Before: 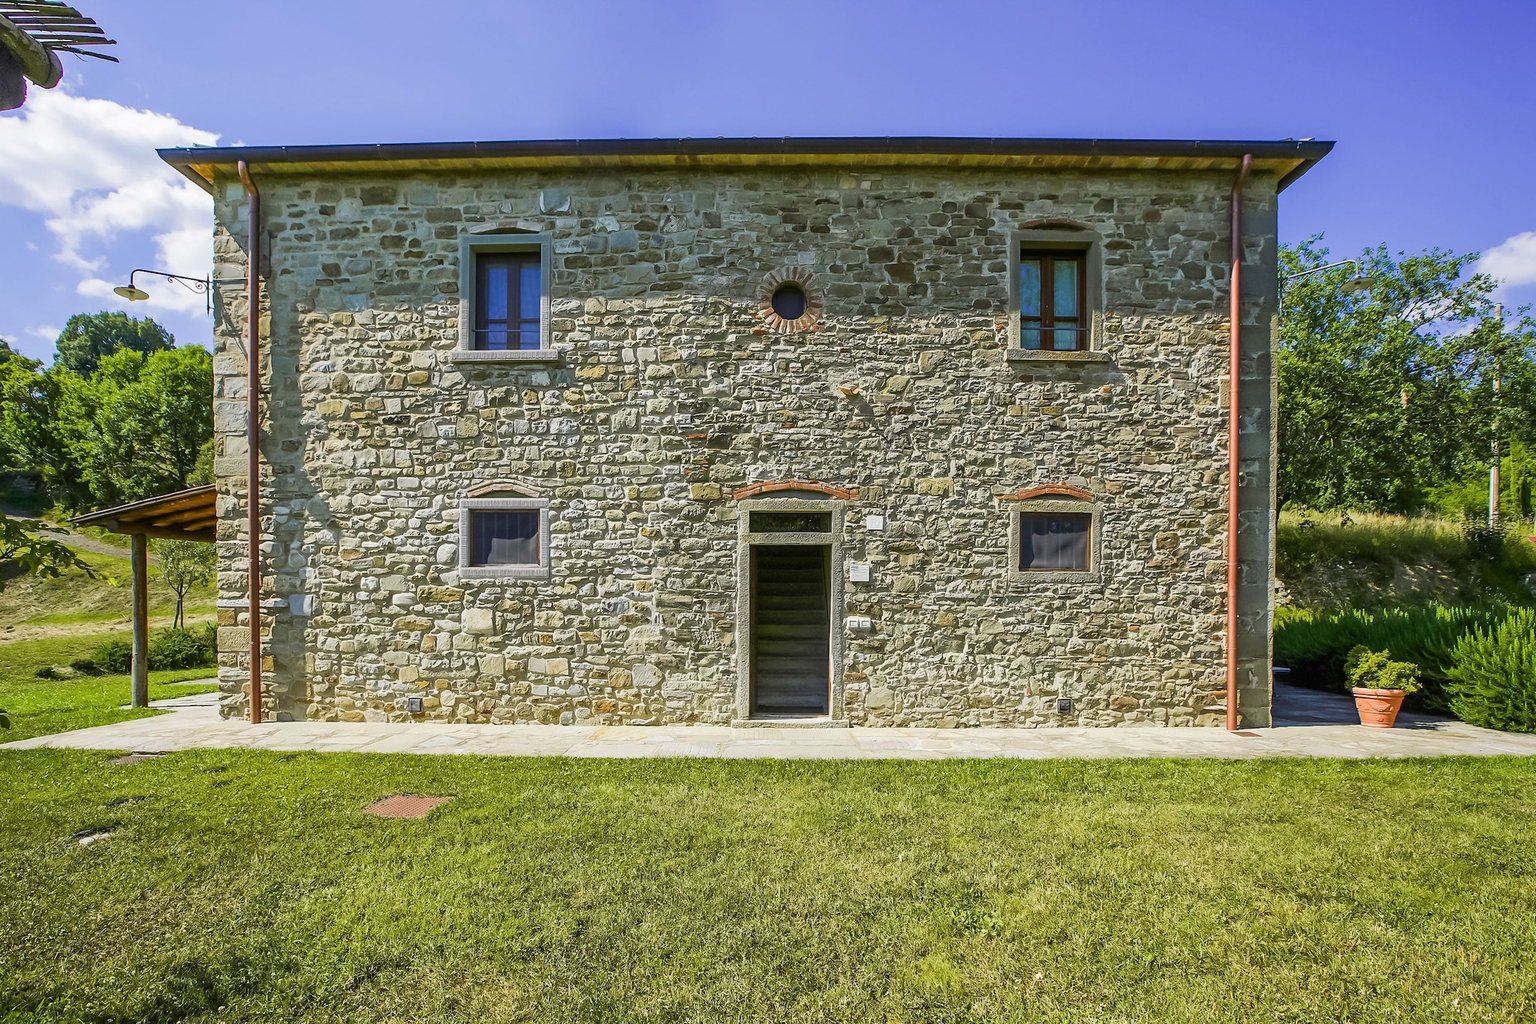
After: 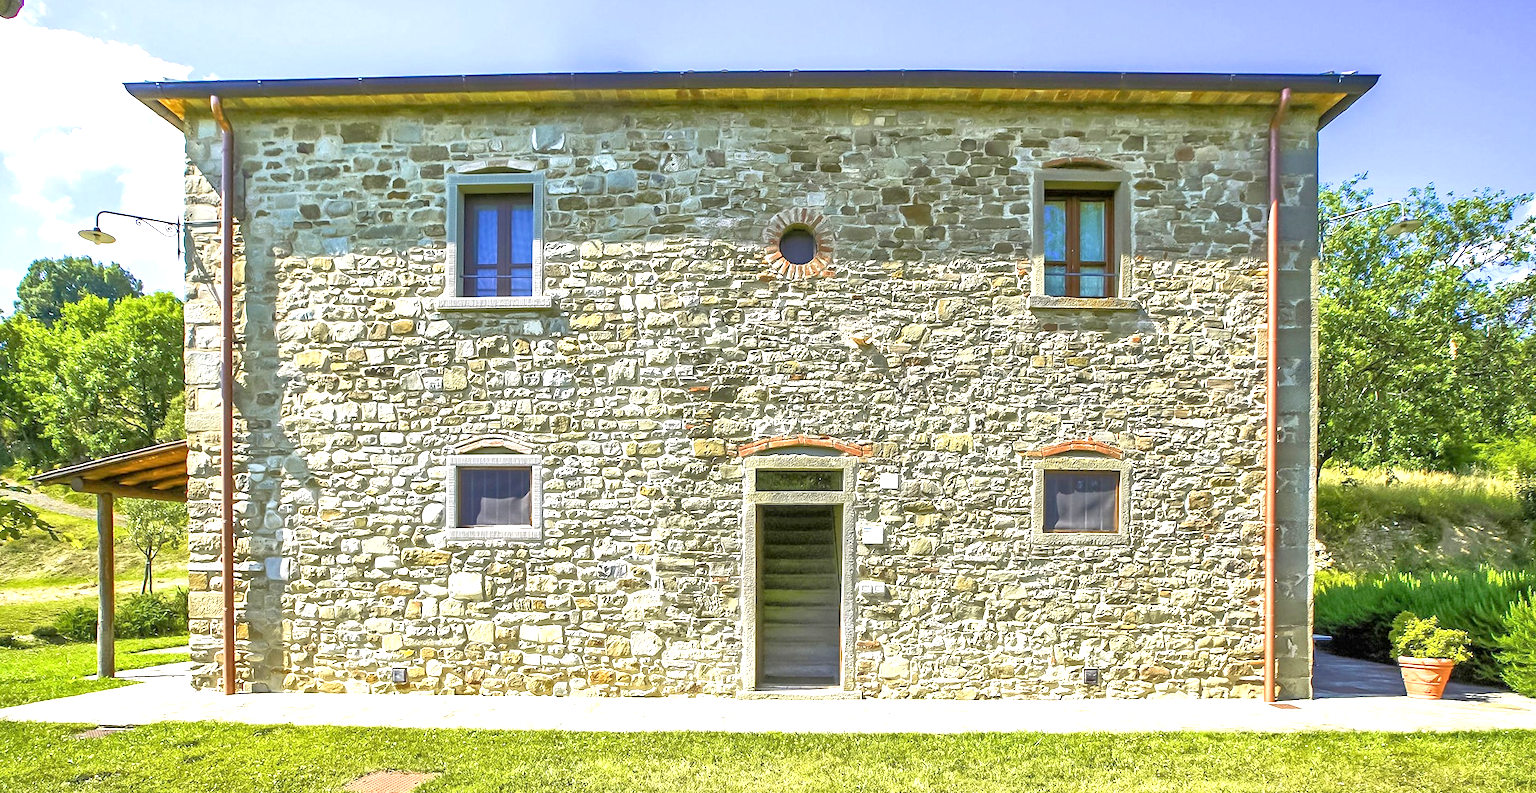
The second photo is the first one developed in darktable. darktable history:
crop: left 2.665%, top 6.998%, right 3.467%, bottom 20.231%
exposure: exposure 1.156 EV, compensate exposure bias true, compensate highlight preservation false
local contrast: mode bilateral grid, contrast 21, coarseness 50, detail 127%, midtone range 0.2
tone equalizer: -7 EV 0.16 EV, -6 EV 0.631 EV, -5 EV 1.15 EV, -4 EV 1.33 EV, -3 EV 1.18 EV, -2 EV 0.6 EV, -1 EV 0.168 EV
